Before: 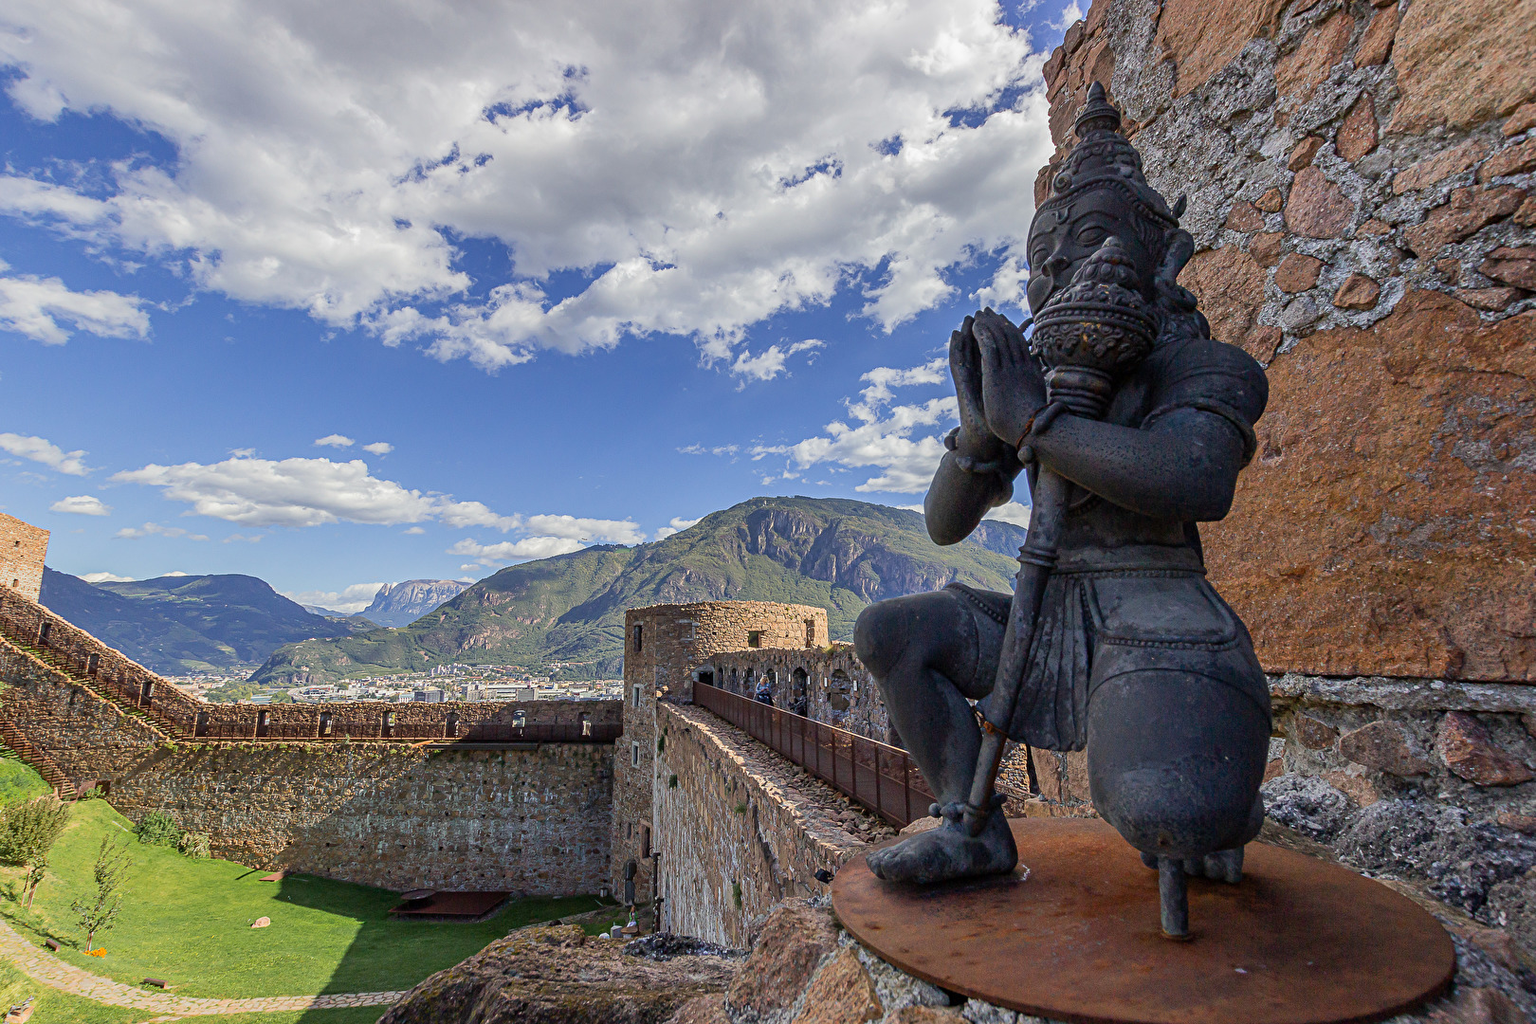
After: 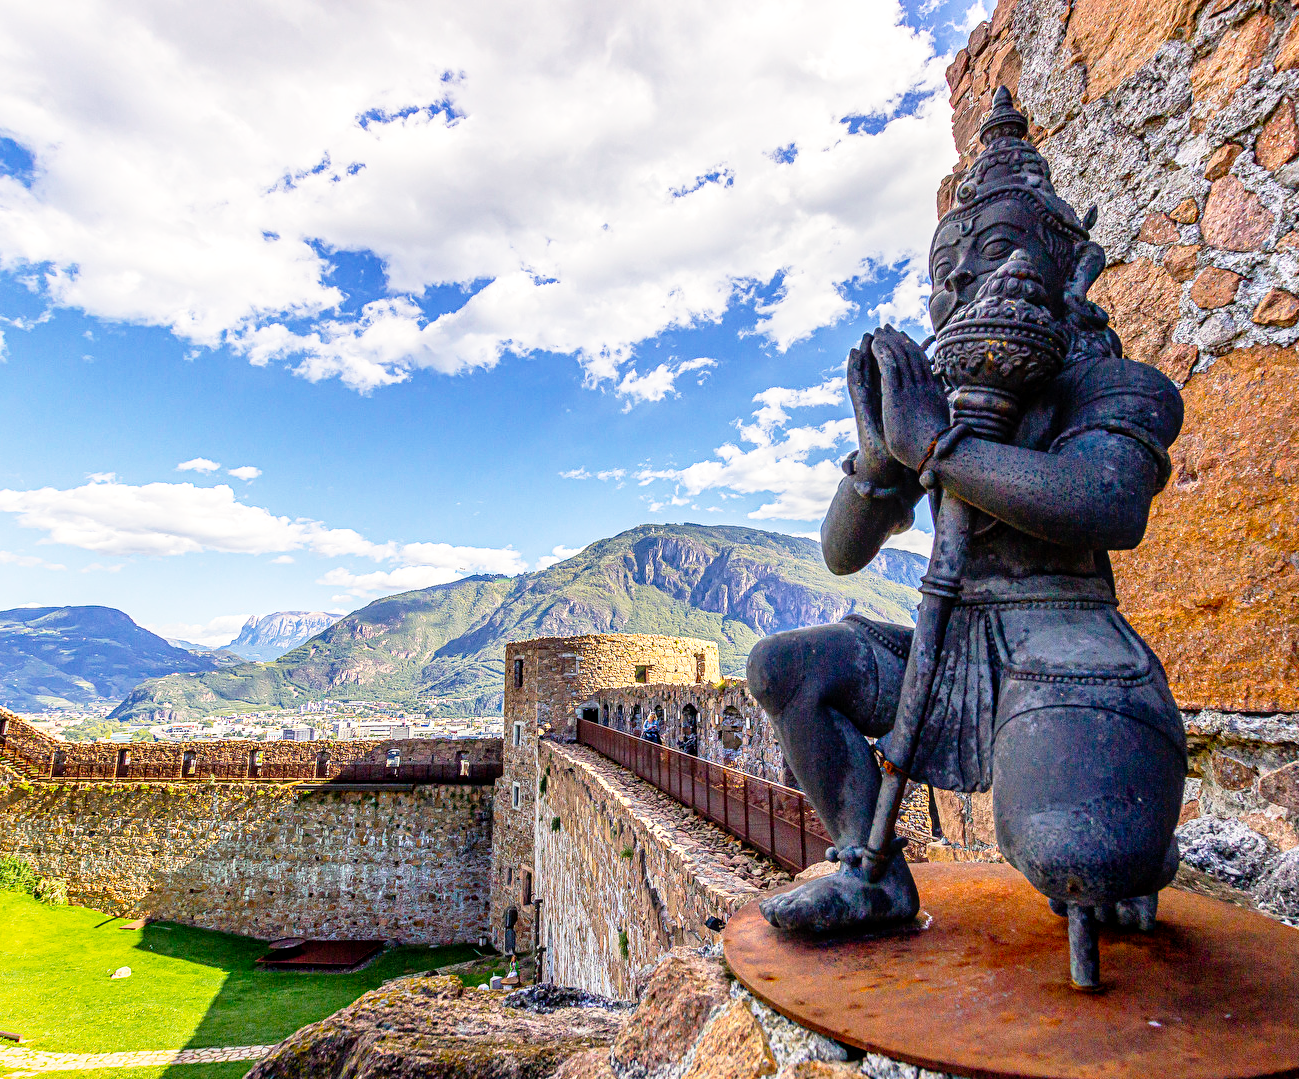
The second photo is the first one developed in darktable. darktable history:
crop and rotate: left 9.554%, right 10.241%
color balance rgb: highlights gain › chroma 1.341%, highlights gain › hue 56.92°, perceptual saturation grading › global saturation 30.474%
base curve: curves: ch0 [(0, 0) (0.012, 0.01) (0.073, 0.168) (0.31, 0.711) (0.645, 0.957) (1, 1)], preserve colors none
local contrast: on, module defaults
